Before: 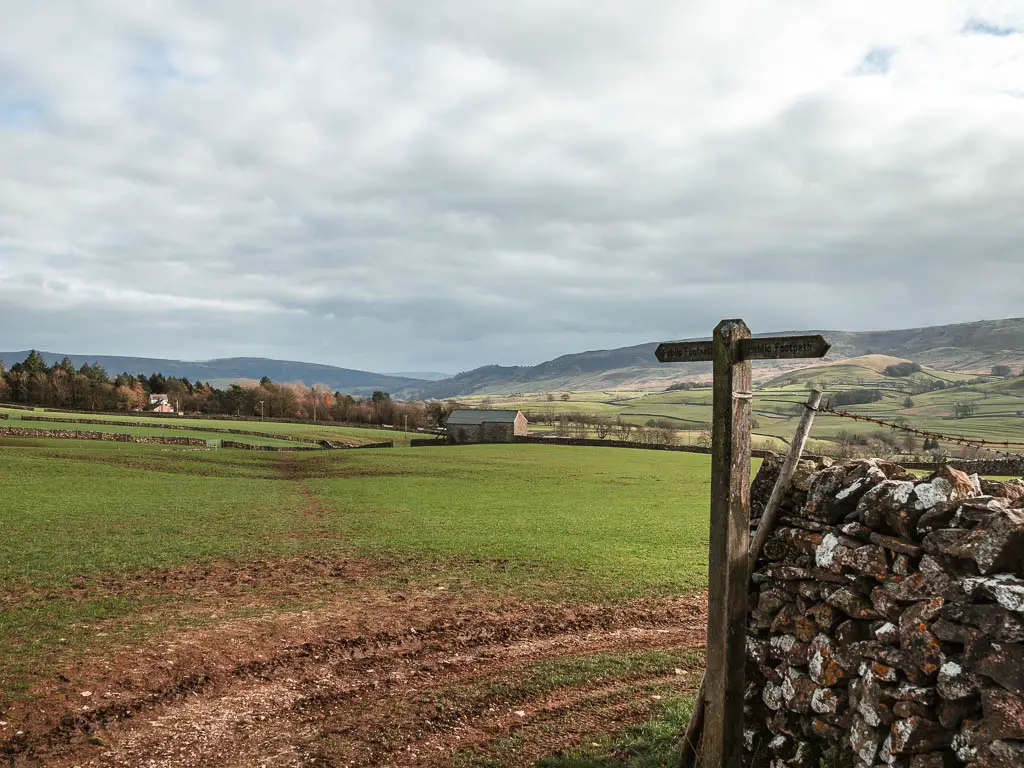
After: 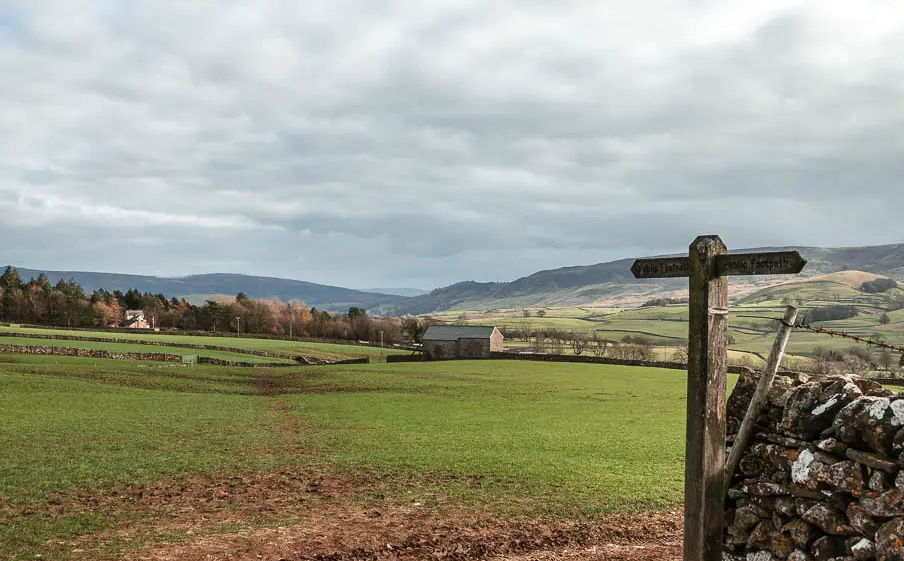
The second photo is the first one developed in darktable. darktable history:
crop and rotate: left 2.365%, top 11.006%, right 9.297%, bottom 15.836%
local contrast: mode bilateral grid, contrast 99, coarseness 100, detail 108%, midtone range 0.2
